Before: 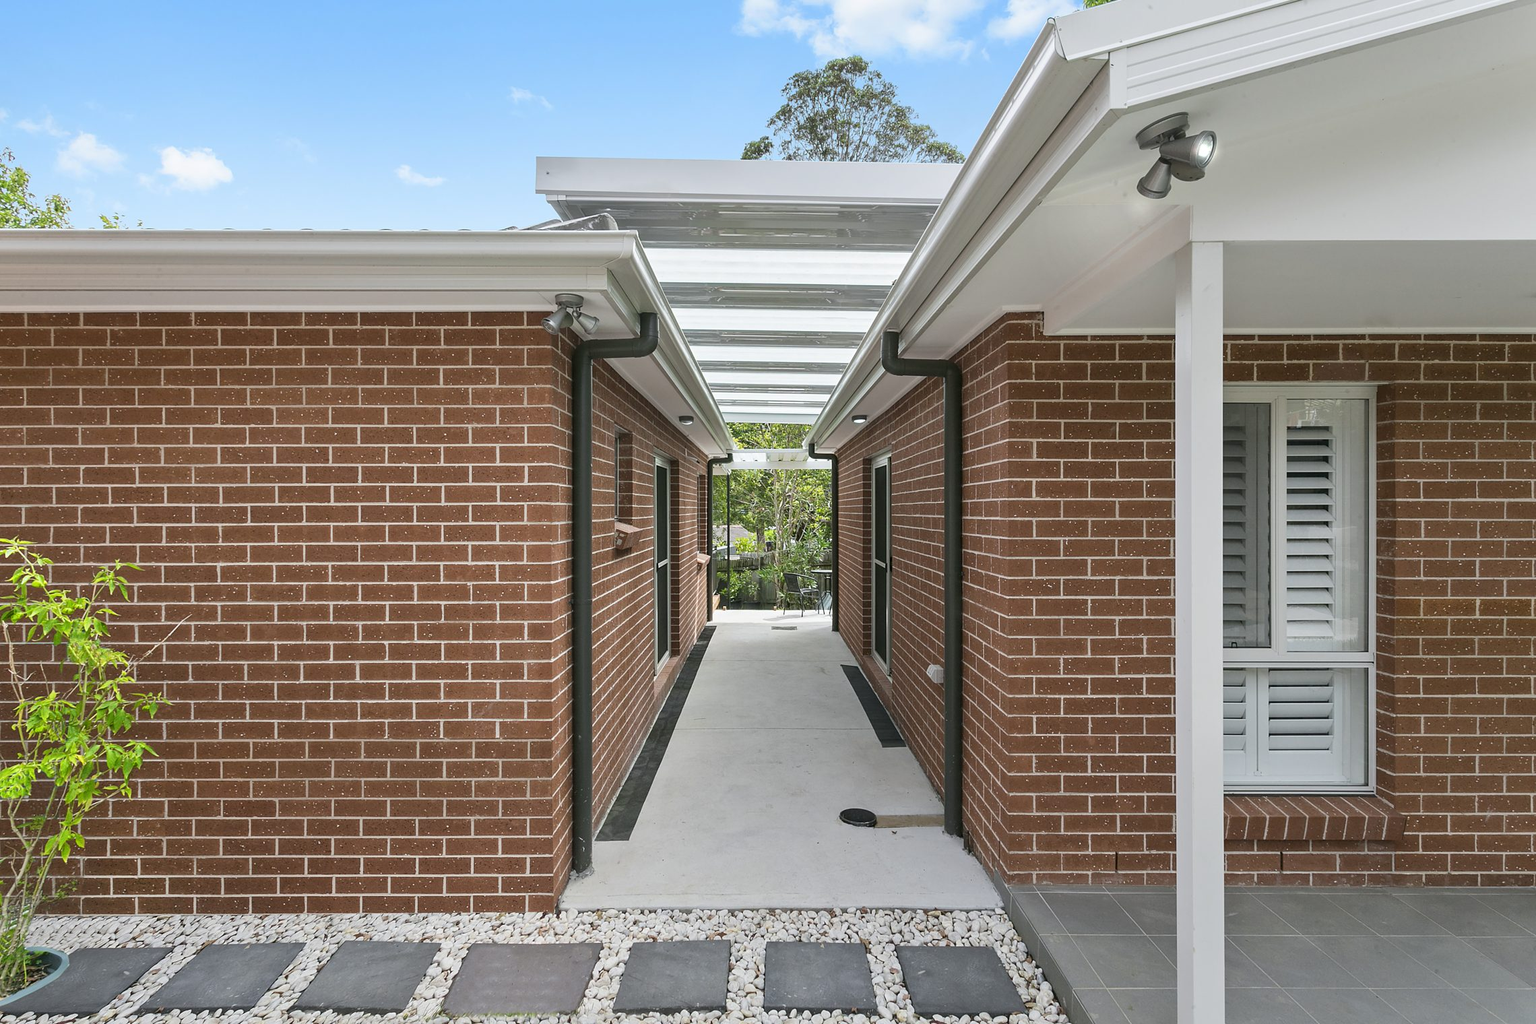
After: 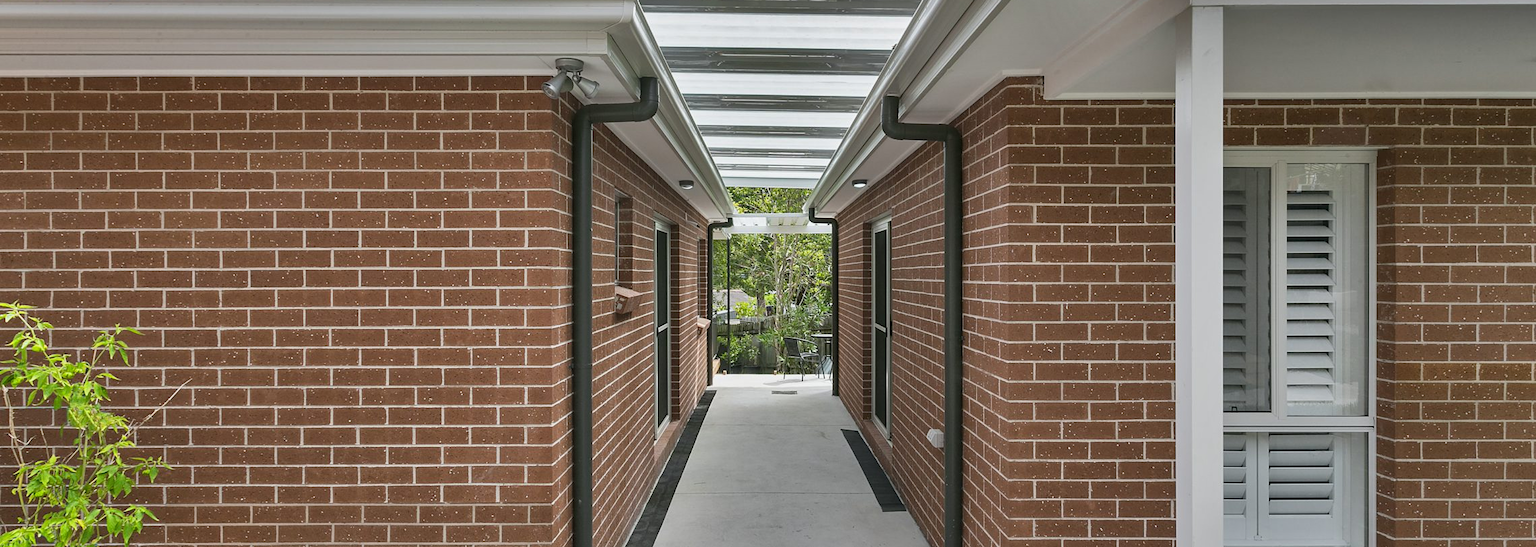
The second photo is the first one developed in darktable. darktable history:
shadows and highlights: radius 123.98, shadows 100, white point adjustment -3, highlights -100, highlights color adjustment 89.84%, soften with gaussian
crop and rotate: top 23.043%, bottom 23.437%
